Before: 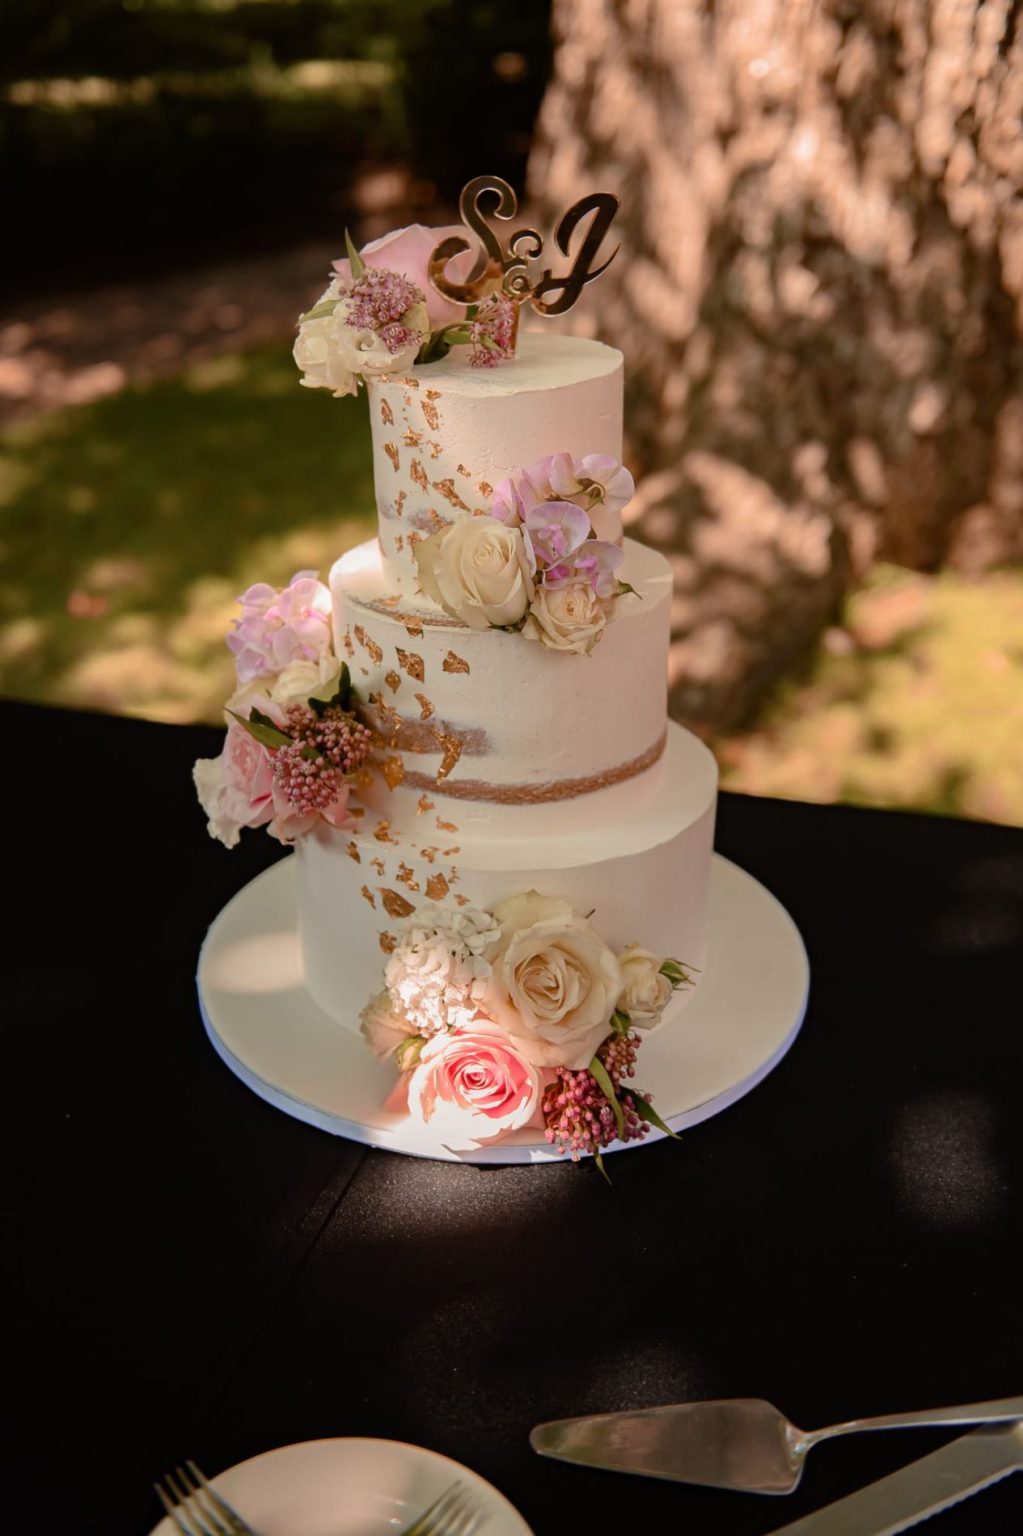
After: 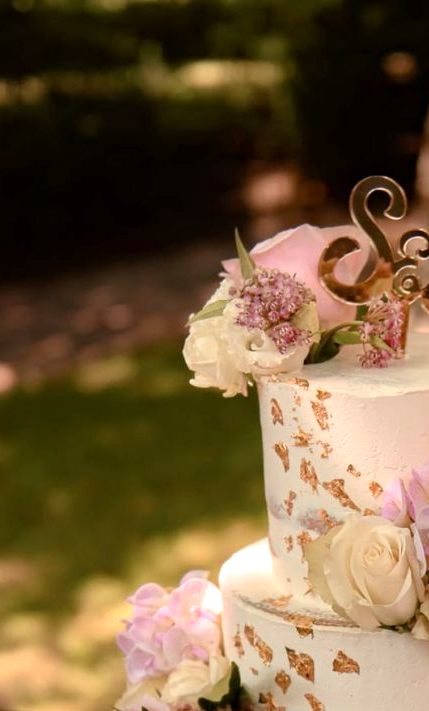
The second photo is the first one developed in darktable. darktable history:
exposure: black level correction 0.001, exposure 0.5 EV, compensate exposure bias true, compensate highlight preservation false
crop and rotate: left 10.817%, top 0.062%, right 47.194%, bottom 53.626%
